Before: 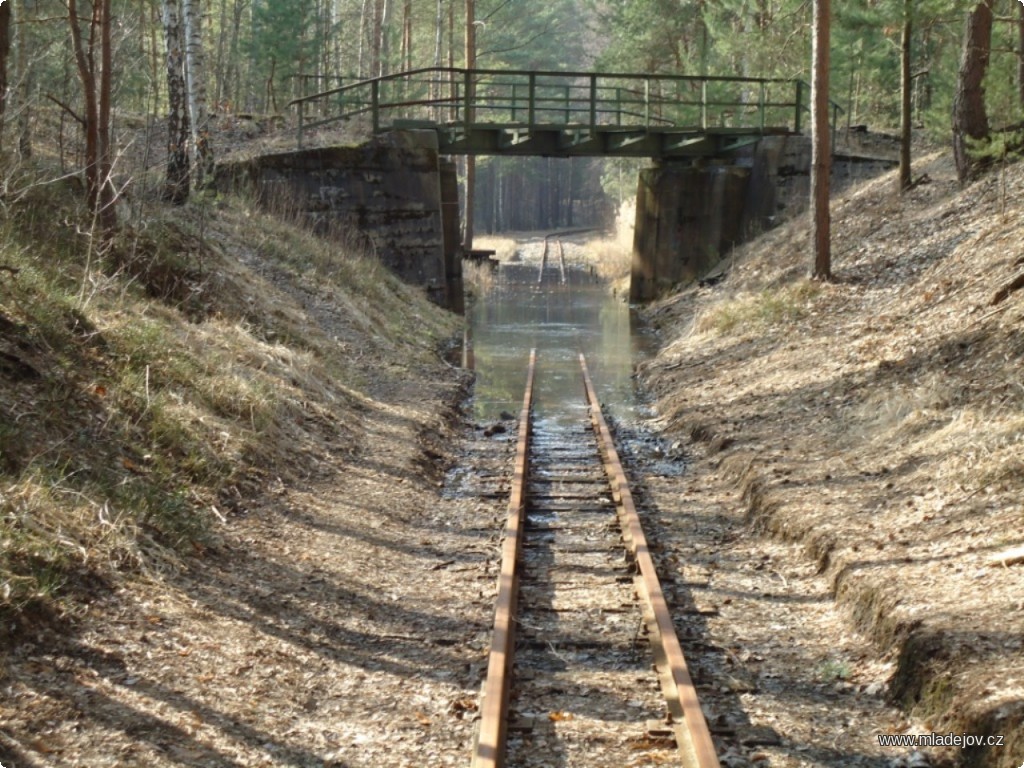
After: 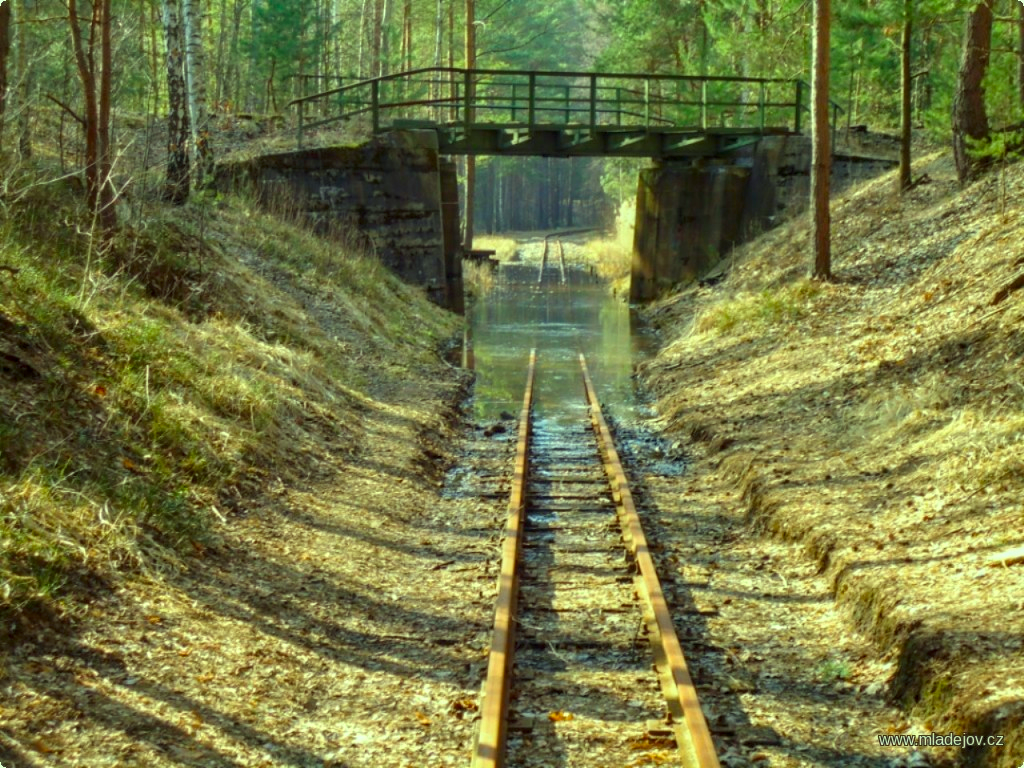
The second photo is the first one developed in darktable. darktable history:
color correction: highlights a* -11.03, highlights b* 9.9, saturation 1.72
local contrast: on, module defaults
